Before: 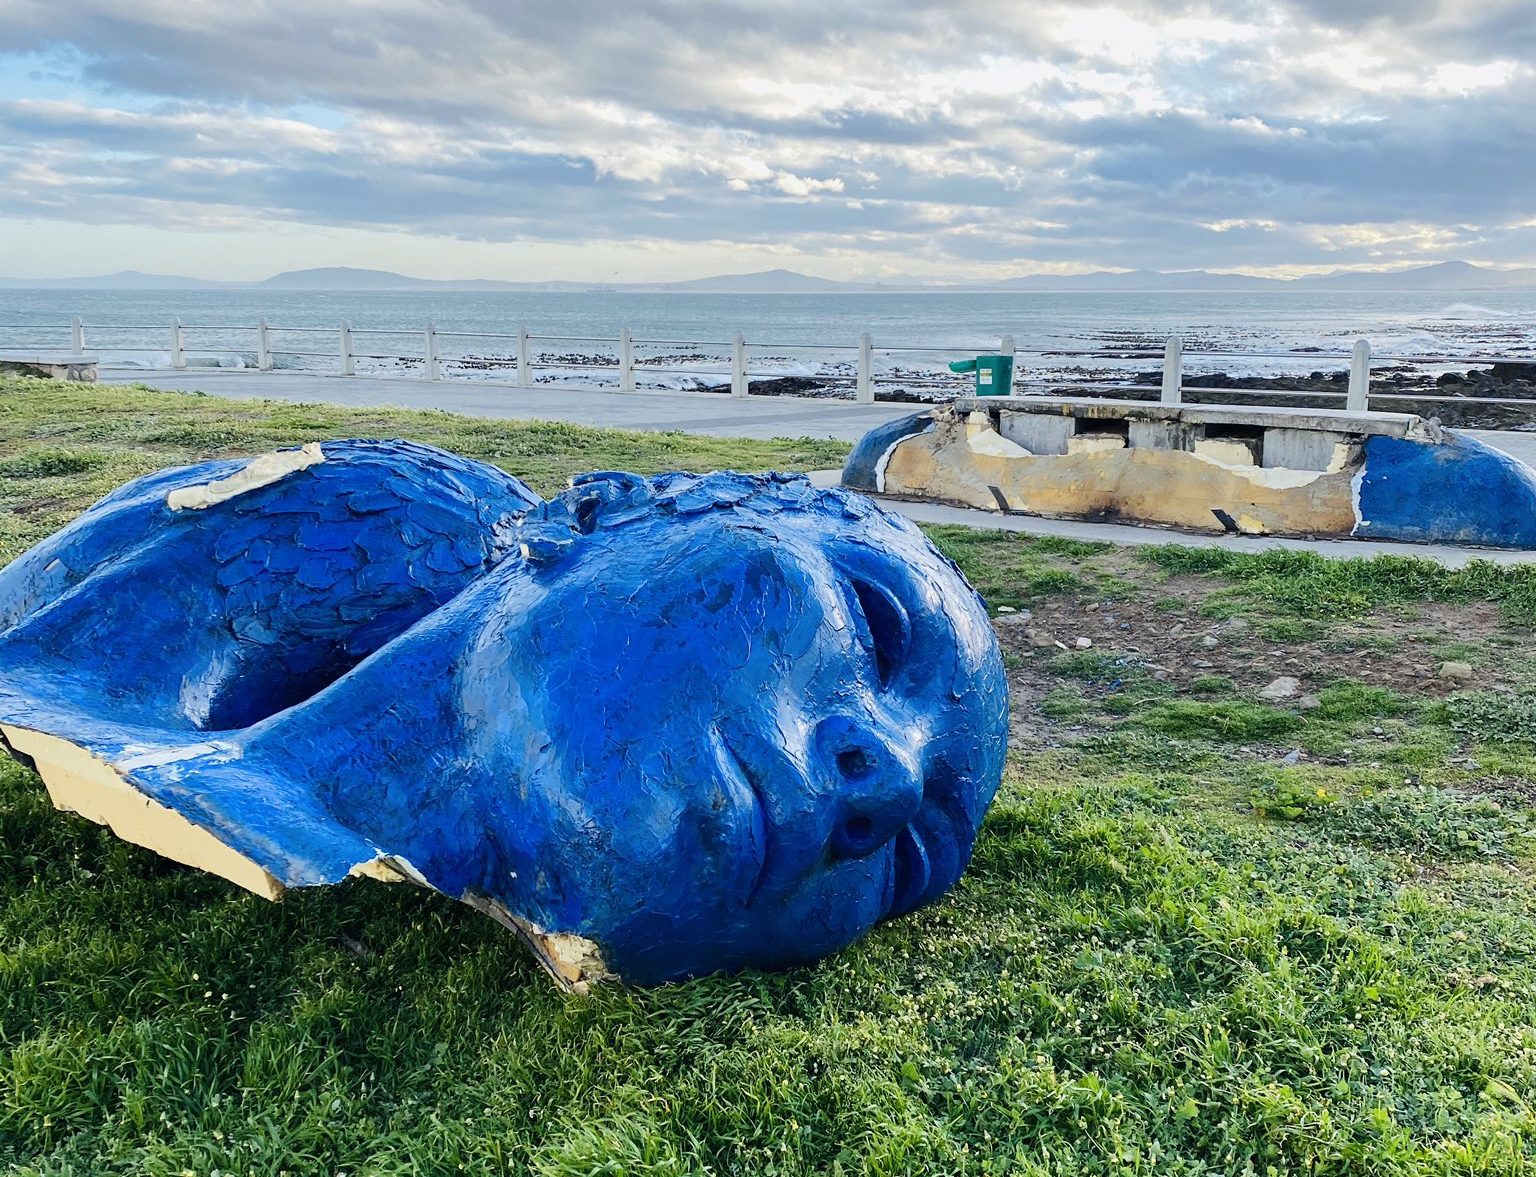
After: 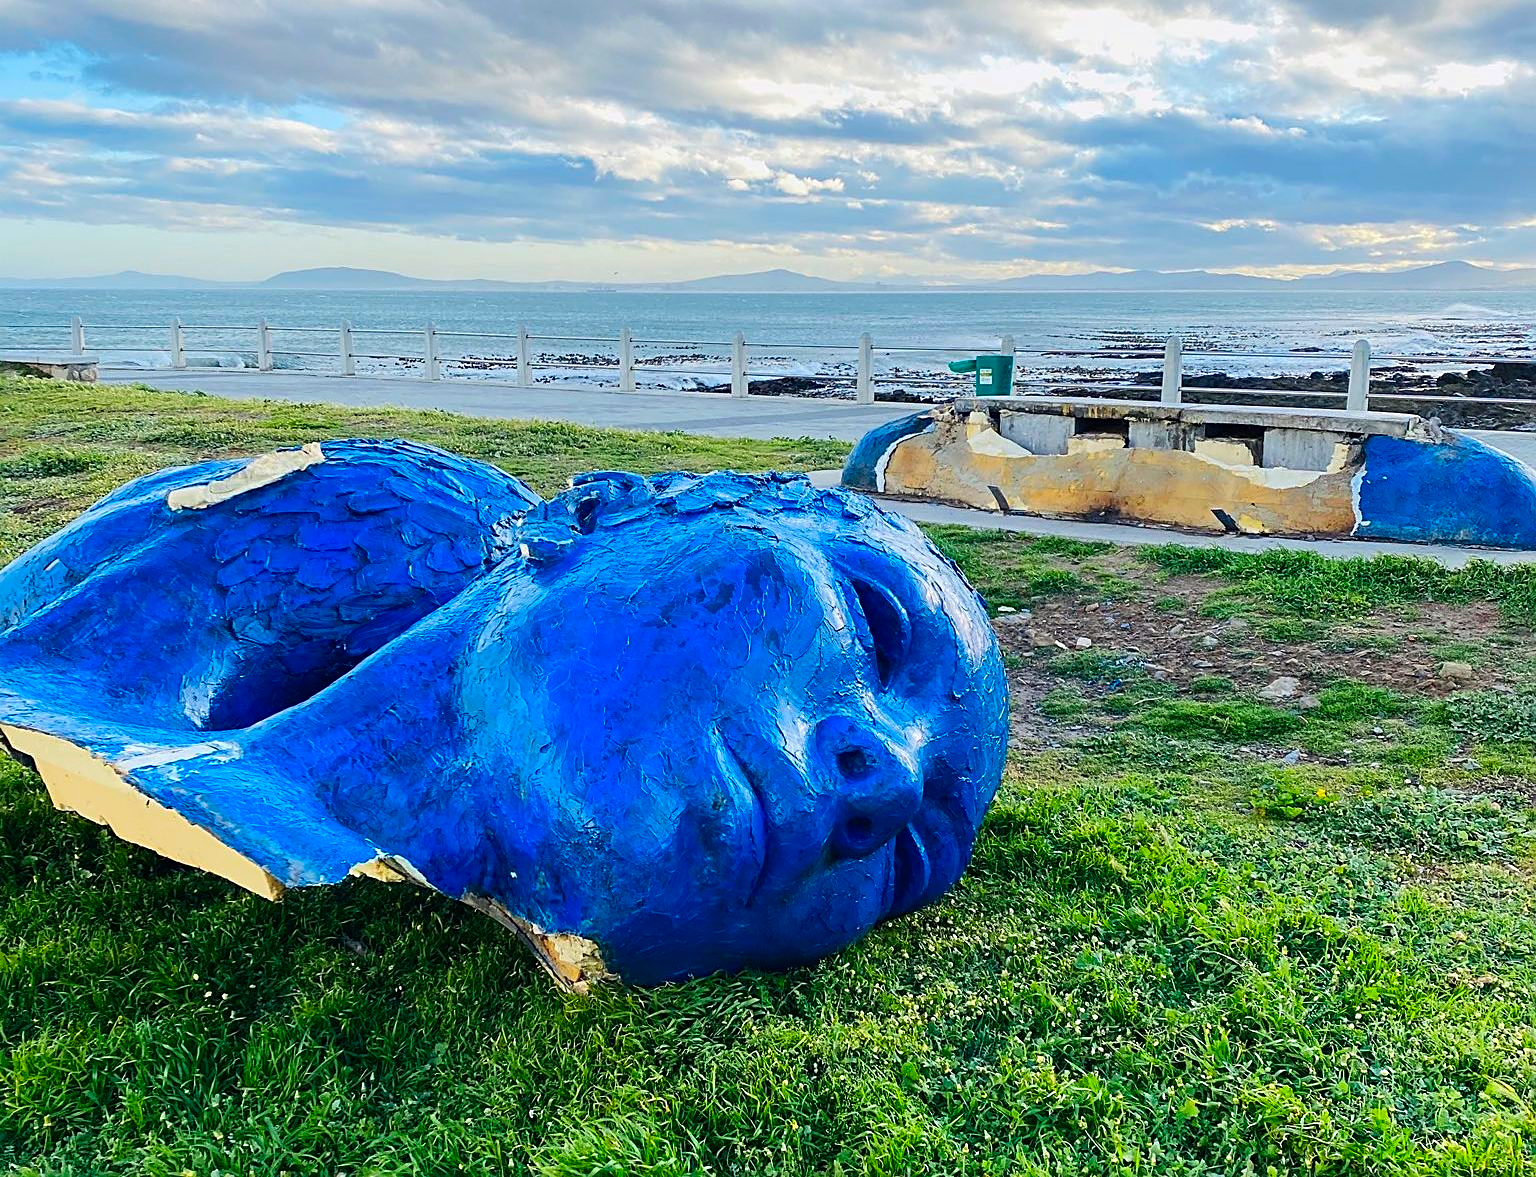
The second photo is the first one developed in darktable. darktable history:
contrast brightness saturation: brightness -0.02, saturation 0.35
sharpen: on, module defaults
